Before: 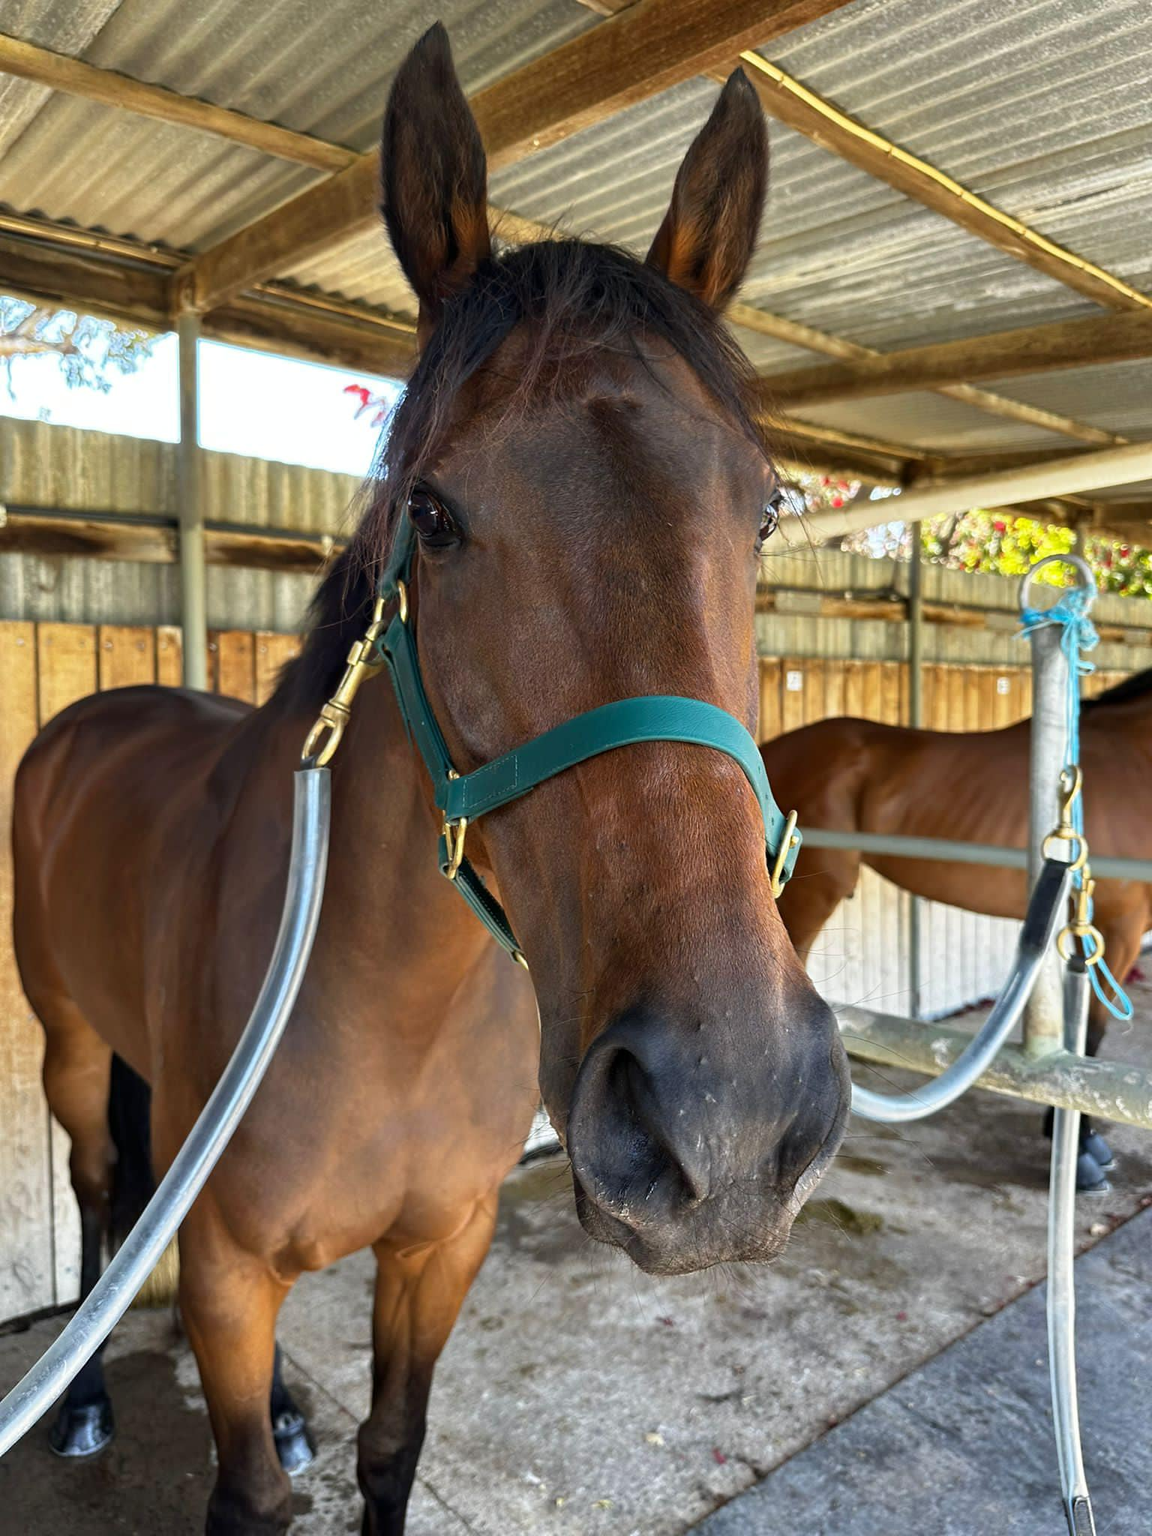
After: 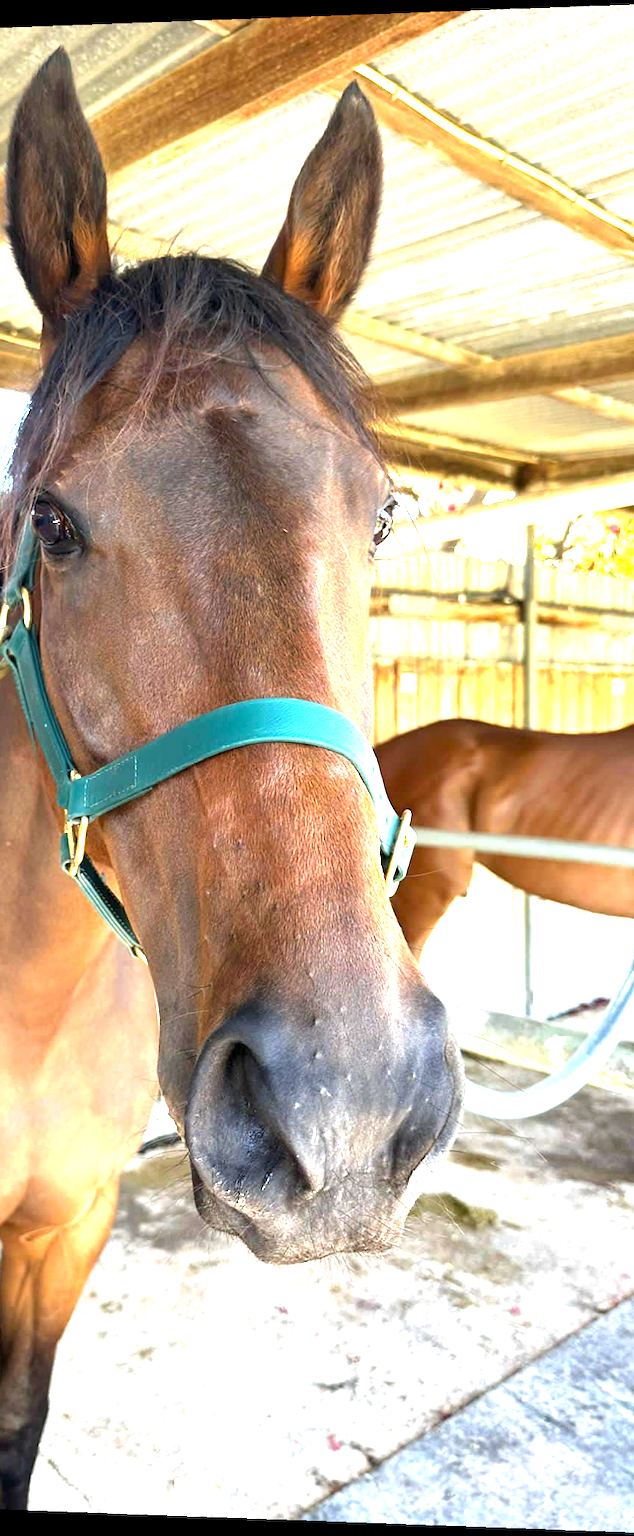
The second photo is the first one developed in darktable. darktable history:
crop: left 31.458%, top 0%, right 11.876%
exposure: exposure 2.003 EV, compensate highlight preservation false
rotate and perspective: lens shift (horizontal) -0.055, automatic cropping off
